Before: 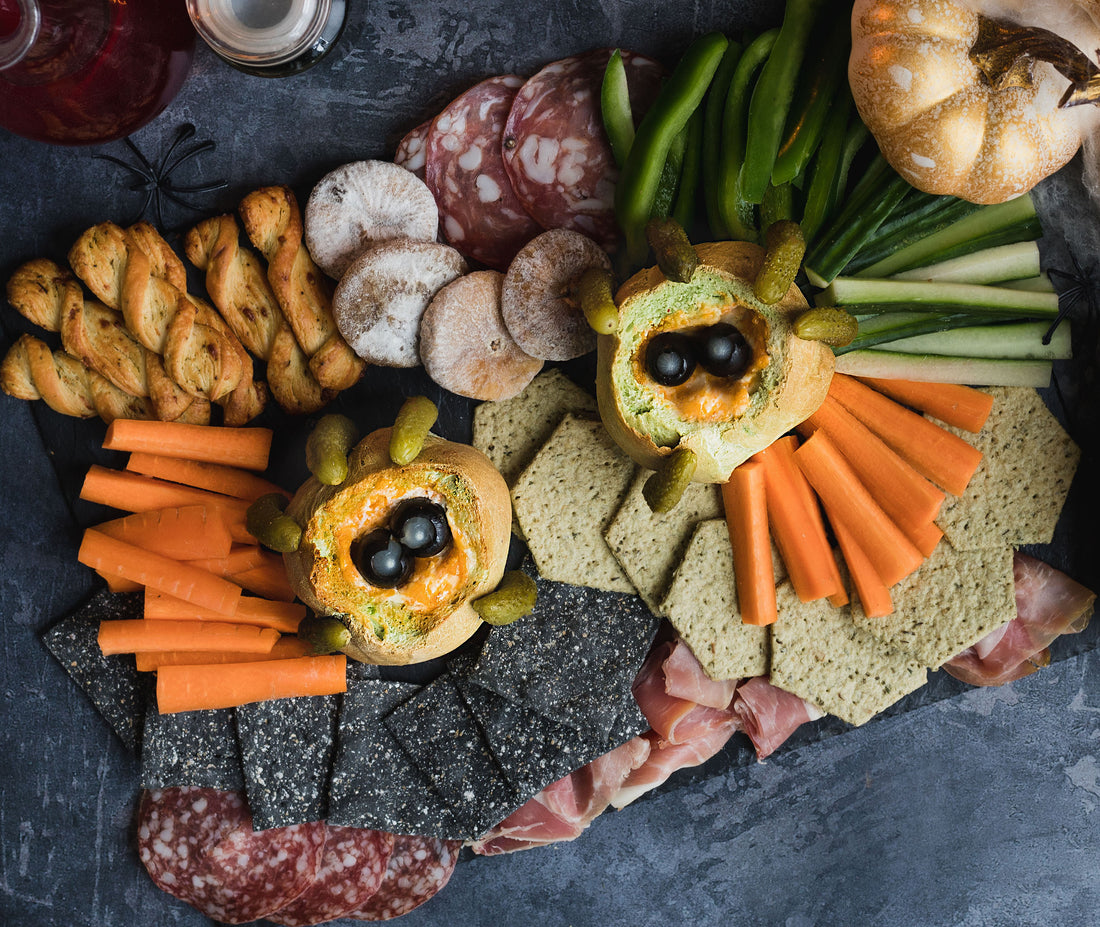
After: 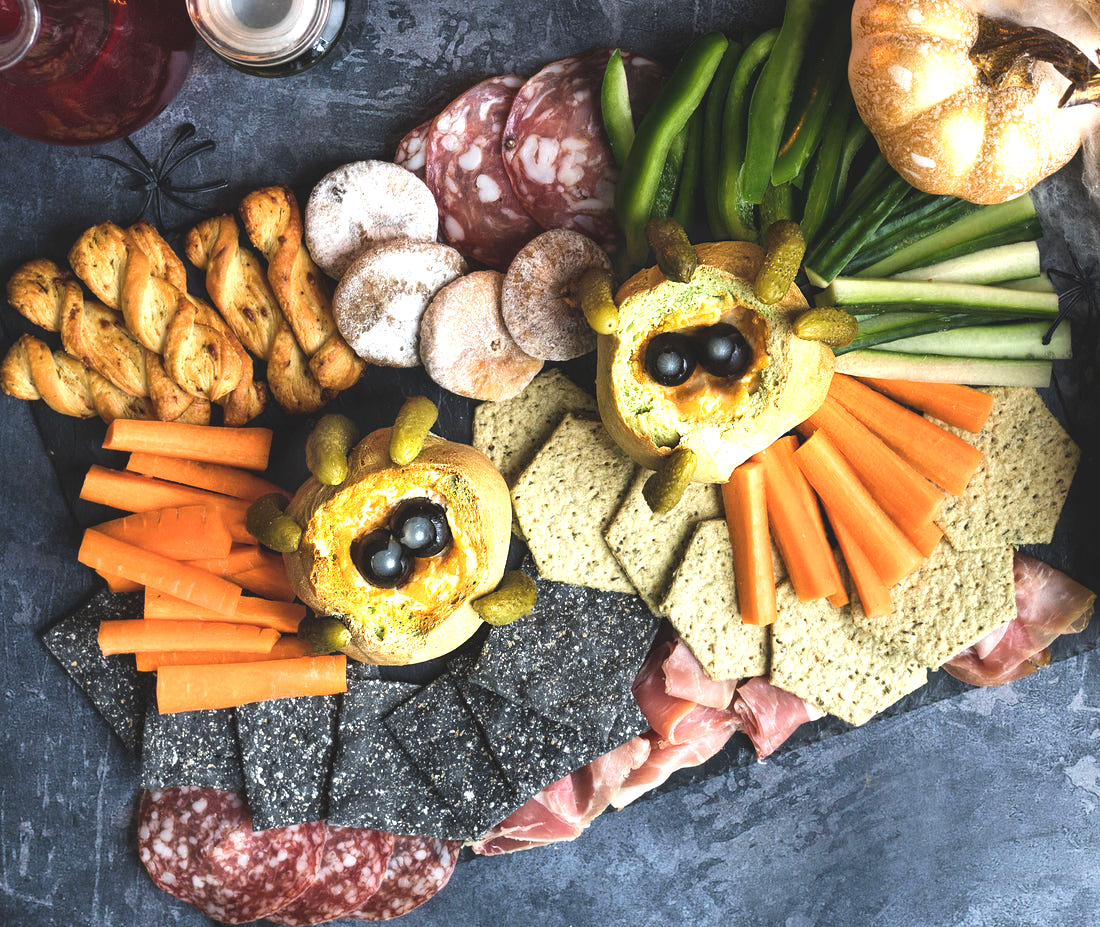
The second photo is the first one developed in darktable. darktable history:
local contrast: highlights 100%, shadows 100%, detail 120%, midtone range 0.2
exposure: black level correction -0.005, exposure 1 EV, compensate highlight preservation false
